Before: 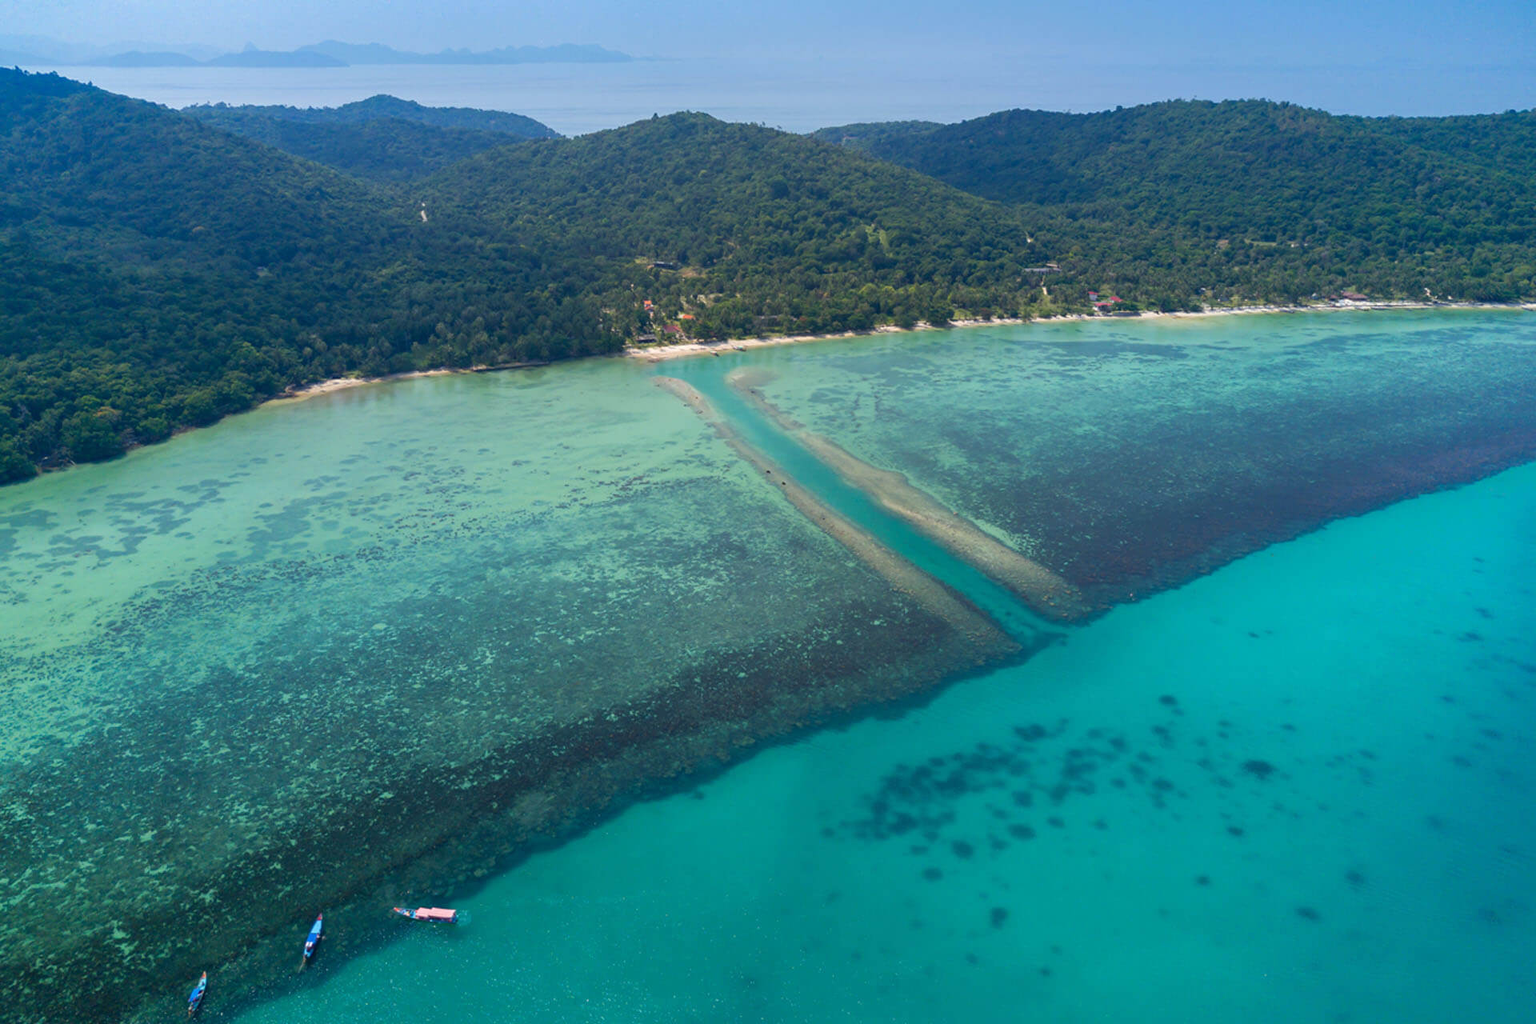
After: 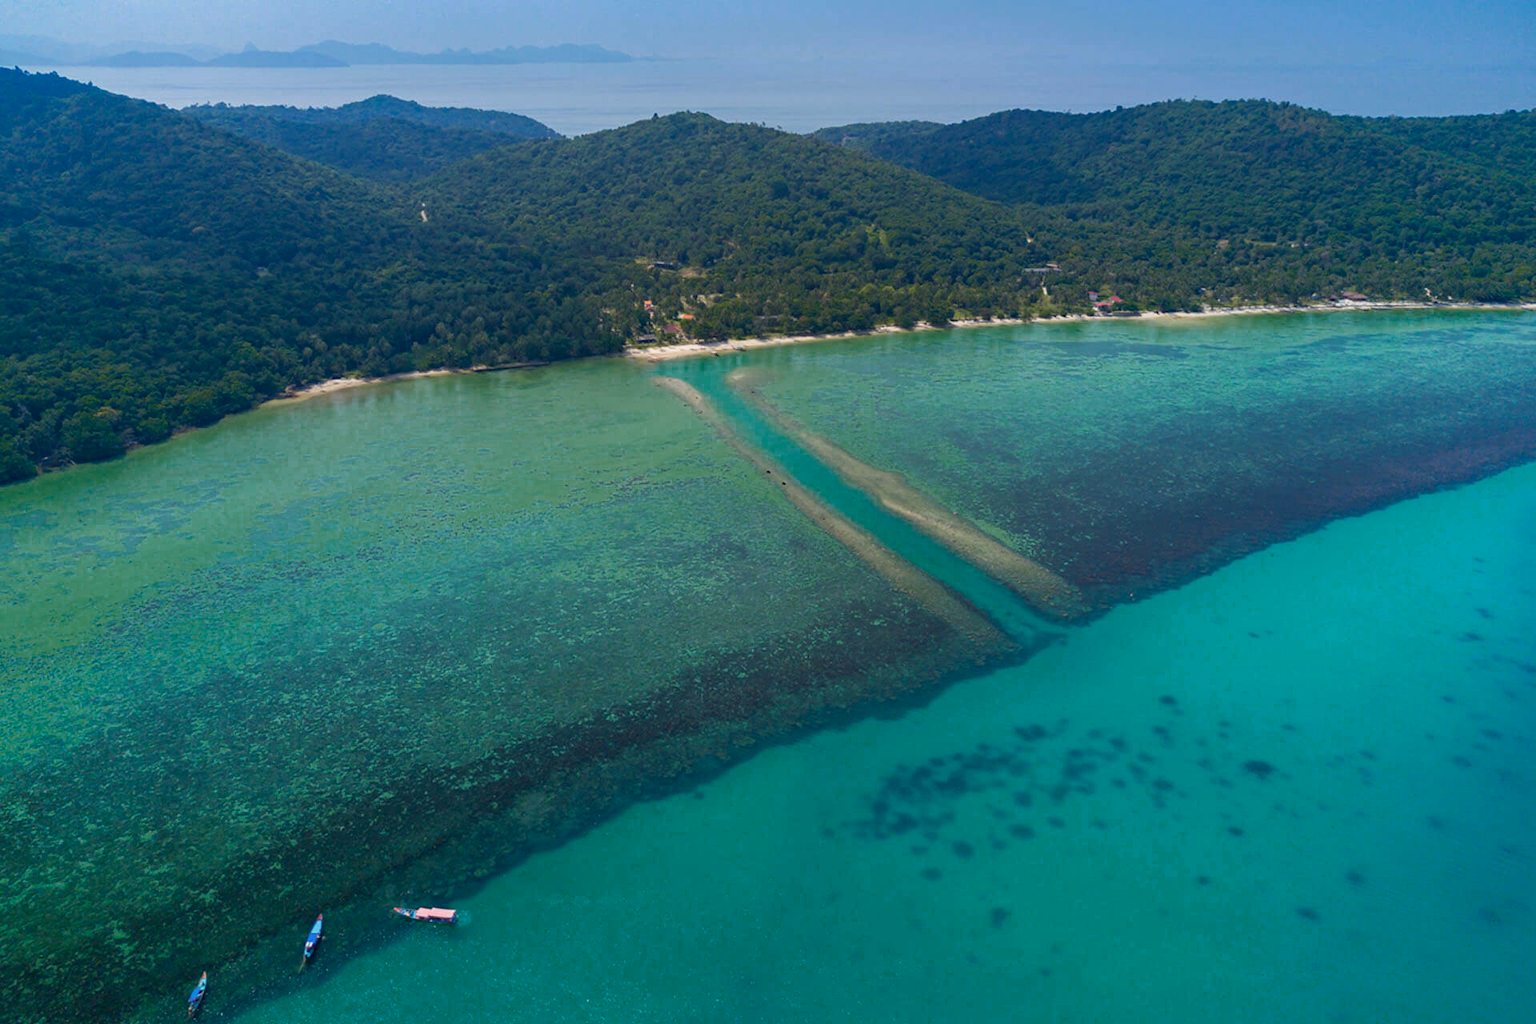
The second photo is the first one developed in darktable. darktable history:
color zones: curves: ch0 [(0, 0.558) (0.143, 0.548) (0.286, 0.447) (0.429, 0.259) (0.571, 0.5) (0.714, 0.5) (0.857, 0.593) (1, 0.558)]; ch1 [(0, 0.543) (0.01, 0.544) (0.12, 0.492) (0.248, 0.458) (0.5, 0.534) (0.748, 0.5) (0.99, 0.469) (1, 0.543)]; ch2 [(0, 0.507) (0.143, 0.522) (0.286, 0.505) (0.429, 0.5) (0.571, 0.5) (0.714, 0.5) (0.857, 0.5) (1, 0.507)]
haze removal: compatibility mode true, adaptive false
exposure: exposure -0.242 EV, compensate highlight preservation false
